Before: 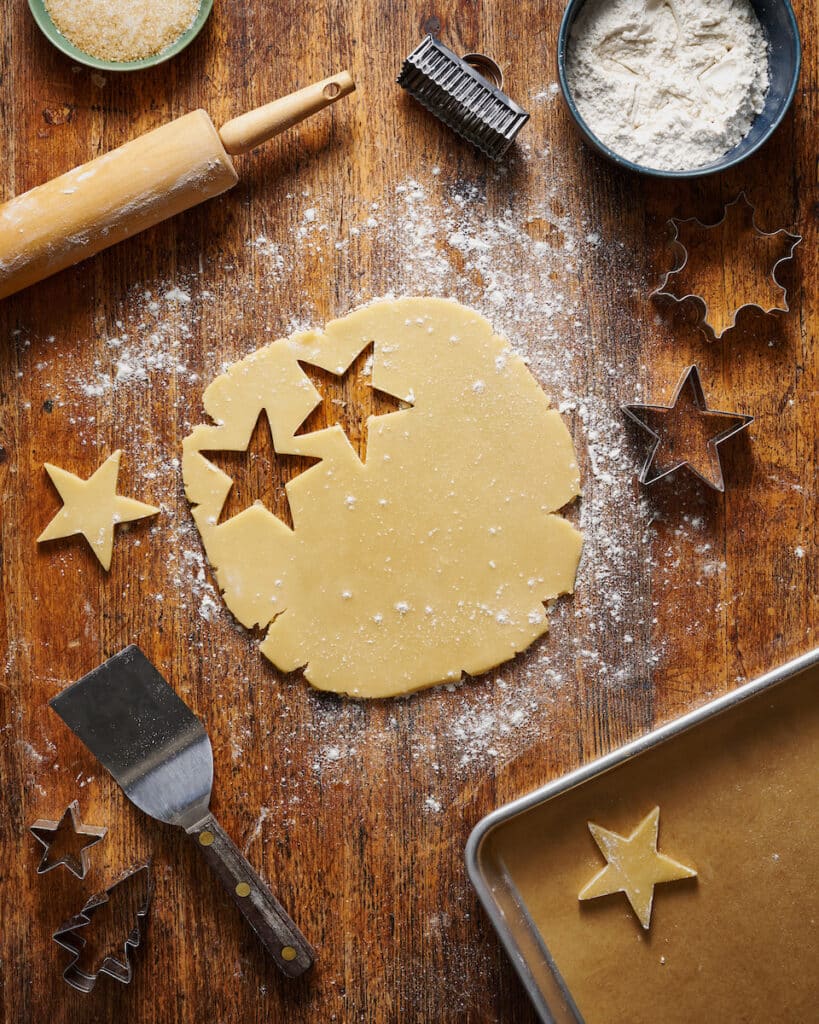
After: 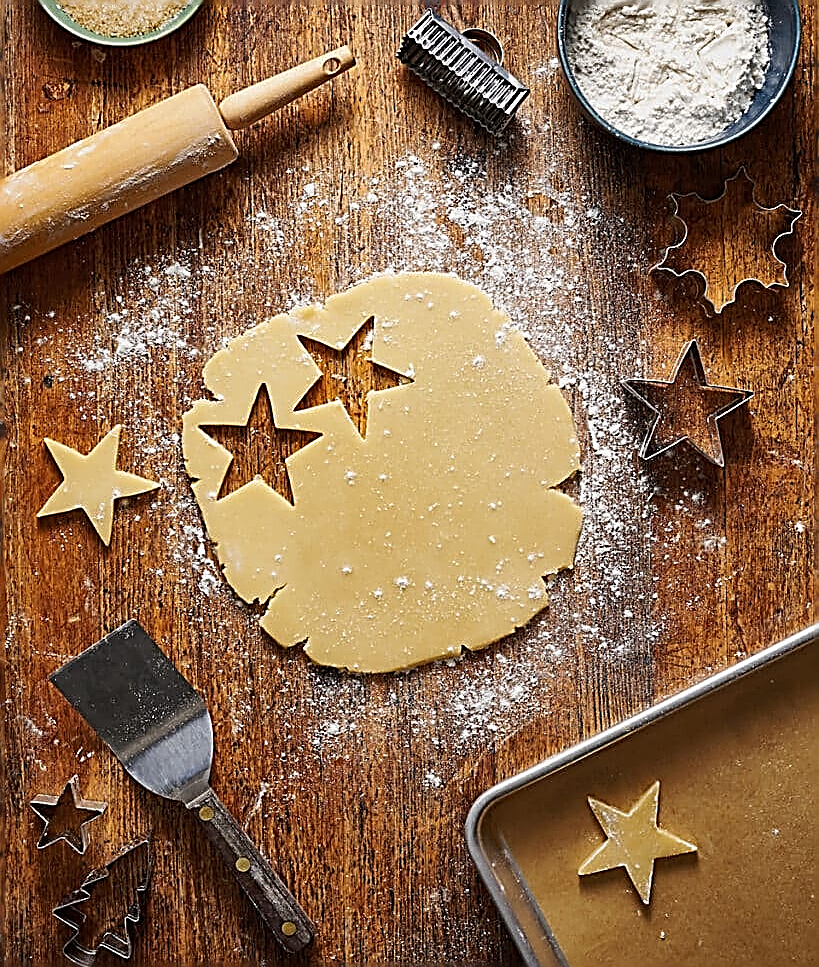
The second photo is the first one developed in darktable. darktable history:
crop and rotate: top 2.479%, bottom 3.018%
sharpen: amount 2
